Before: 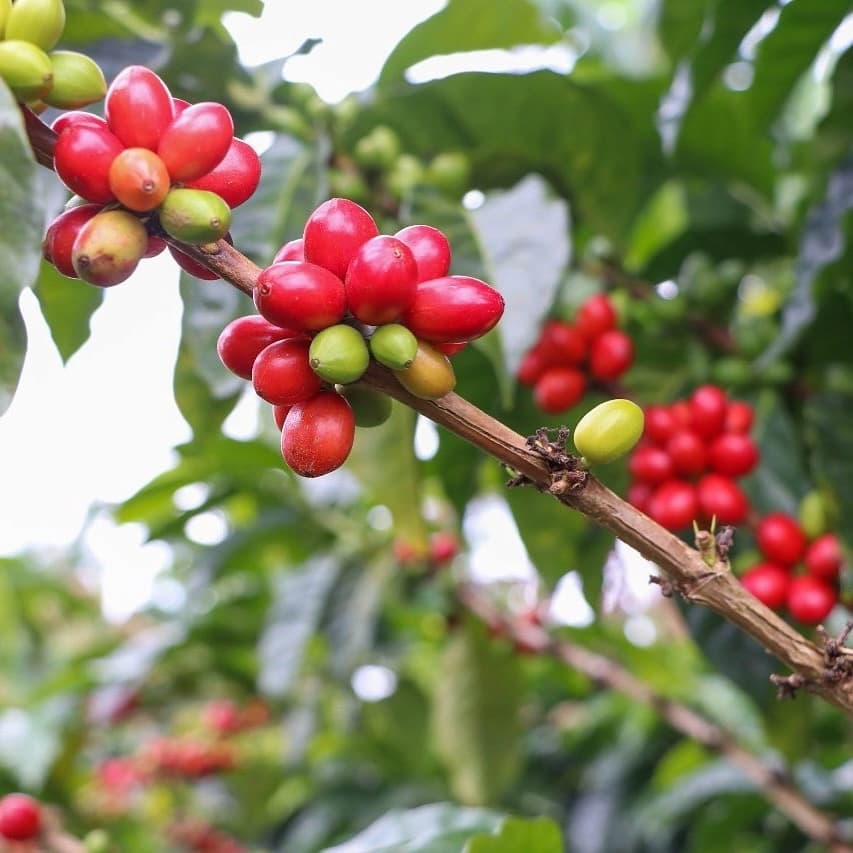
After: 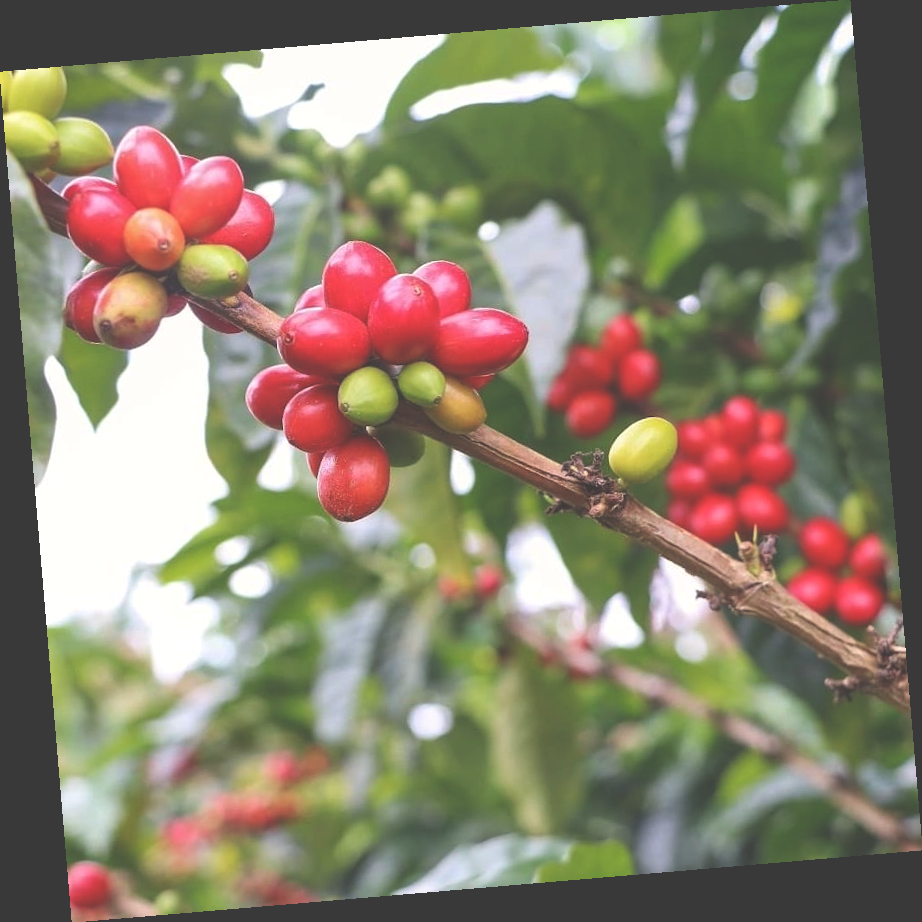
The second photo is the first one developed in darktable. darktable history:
rotate and perspective: rotation -4.86°, automatic cropping off
exposure: black level correction -0.041, exposure 0.064 EV, compensate highlight preservation false
white balance: red 1.009, blue 0.985
